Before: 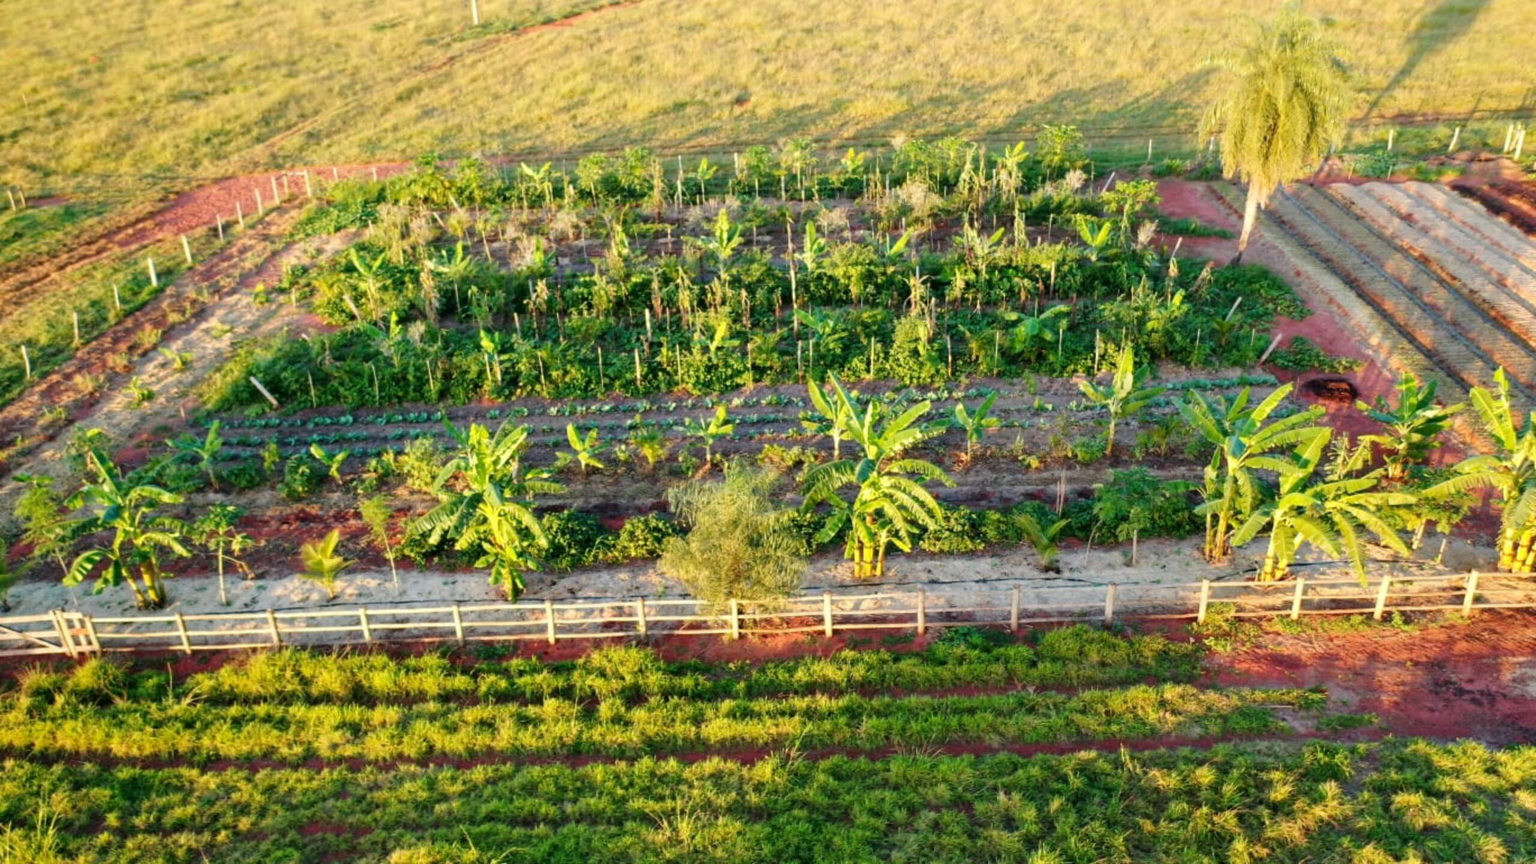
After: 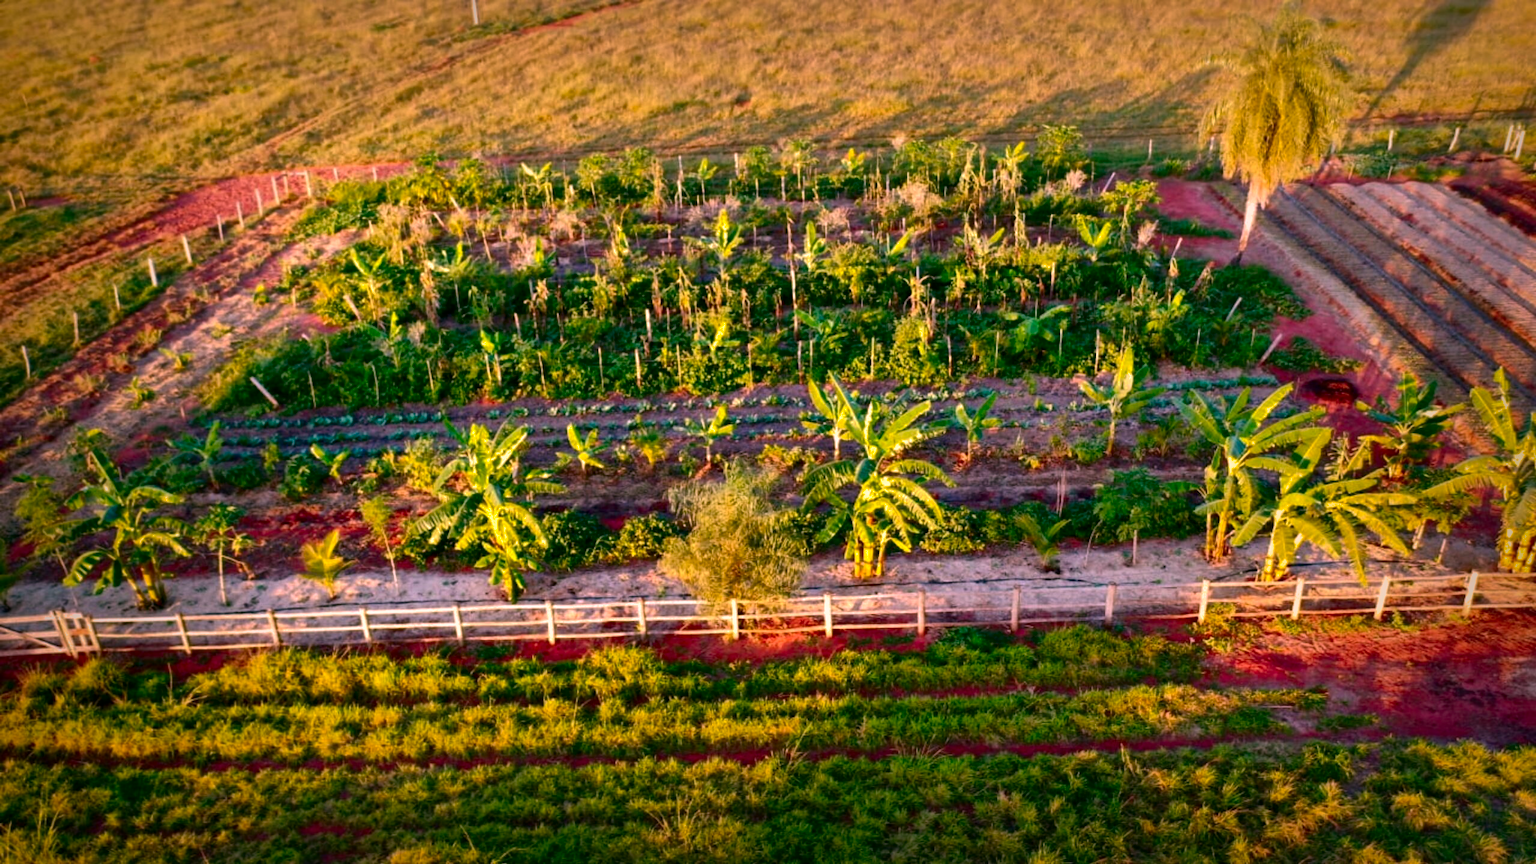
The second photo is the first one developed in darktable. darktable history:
contrast brightness saturation: contrast 0.1, brightness -0.26, saturation 0.14
vignetting: fall-off start 53.2%, brightness -0.594, saturation 0, automatic ratio true, width/height ratio 1.313, shape 0.22, unbound false
white balance: red 1.188, blue 1.11
shadows and highlights: on, module defaults
